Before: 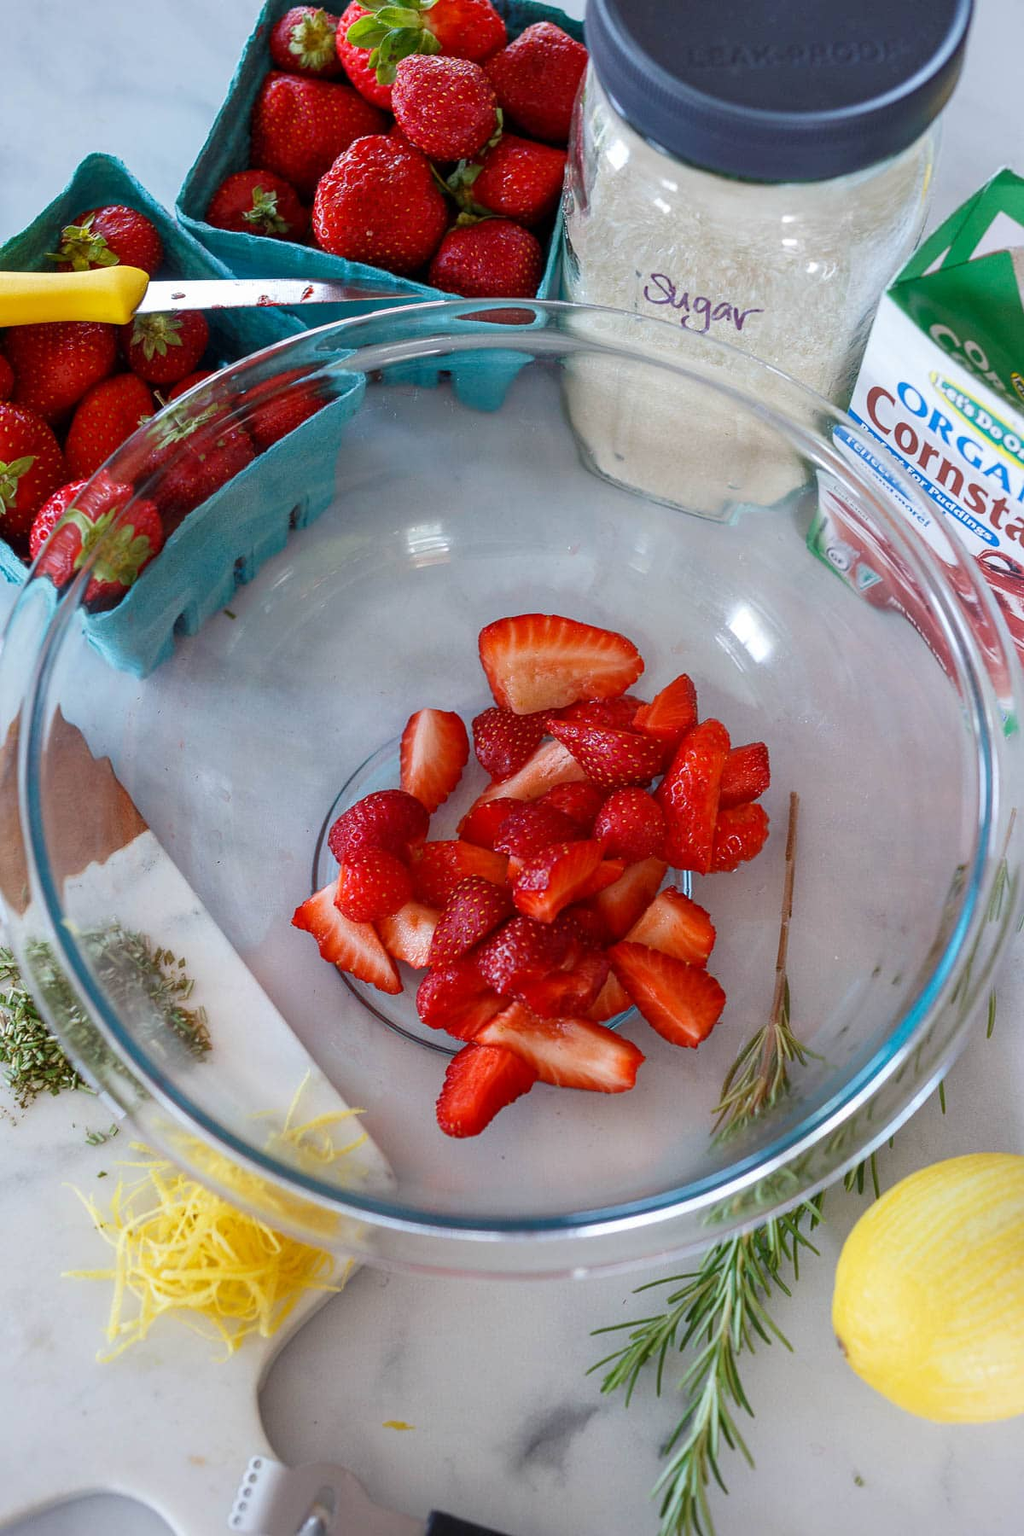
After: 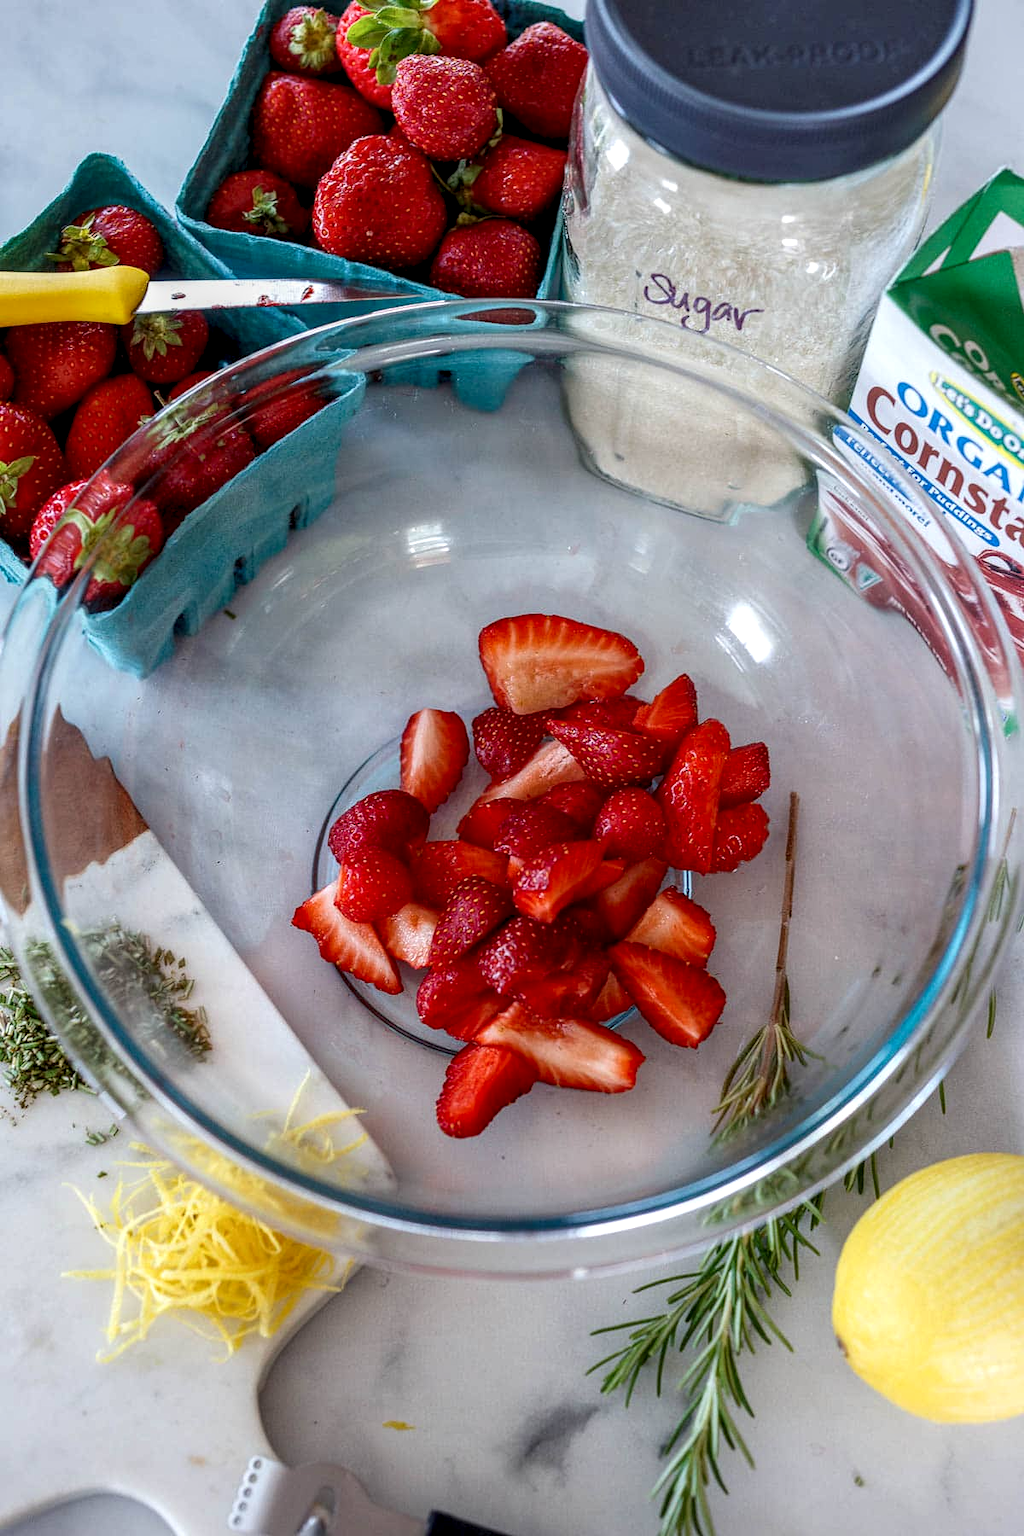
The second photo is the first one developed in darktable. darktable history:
local contrast: highlights 24%, detail 150%
